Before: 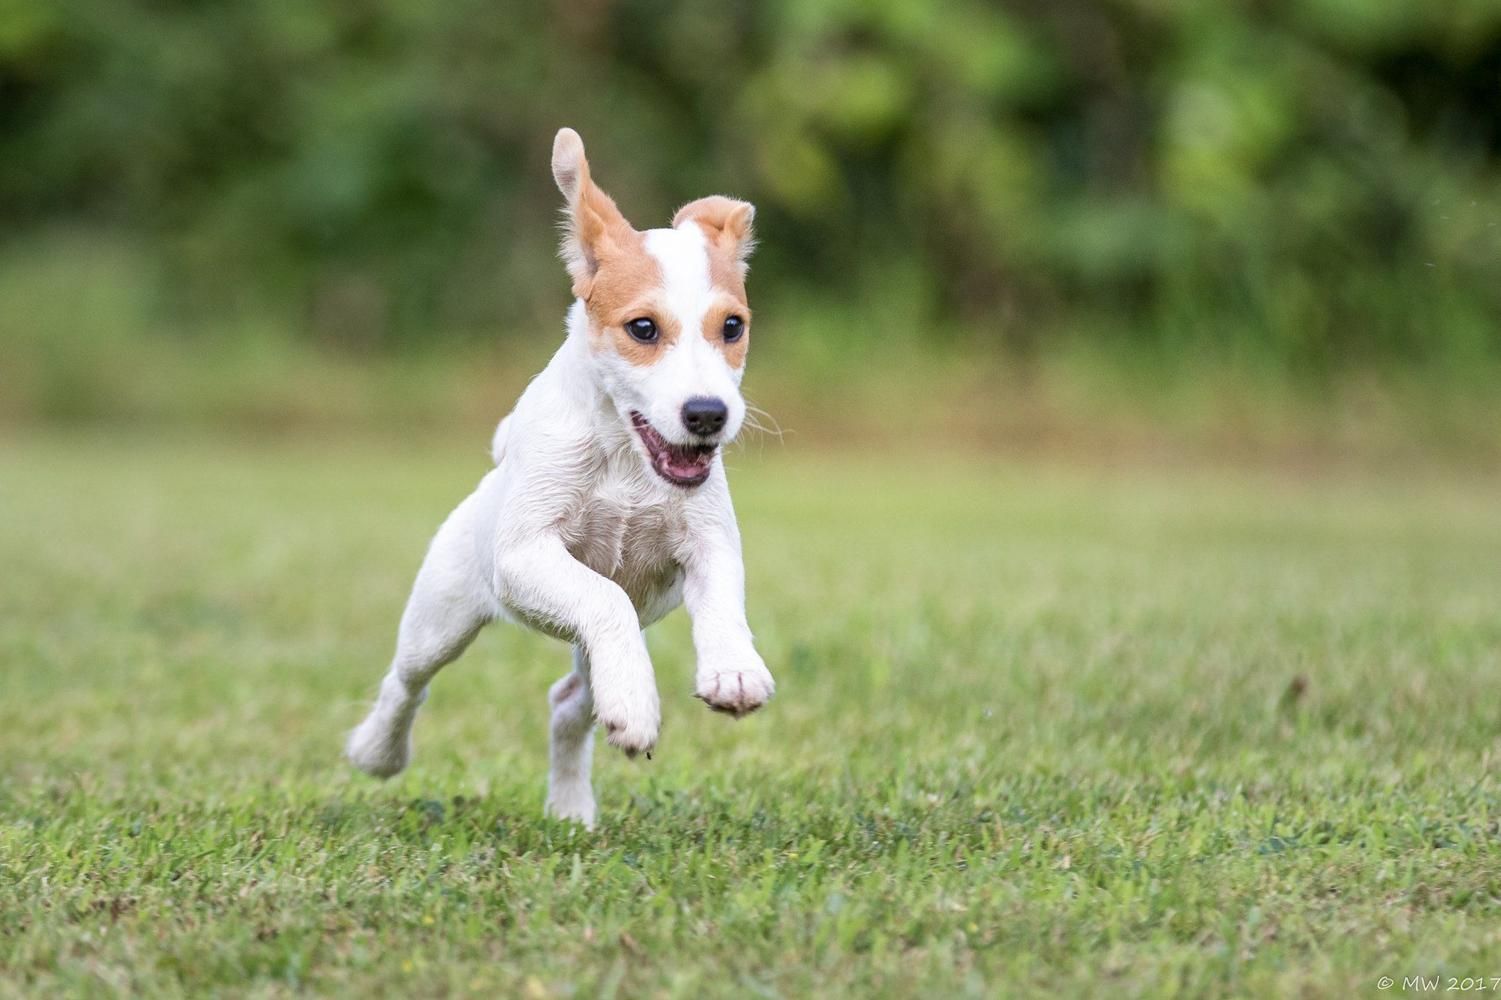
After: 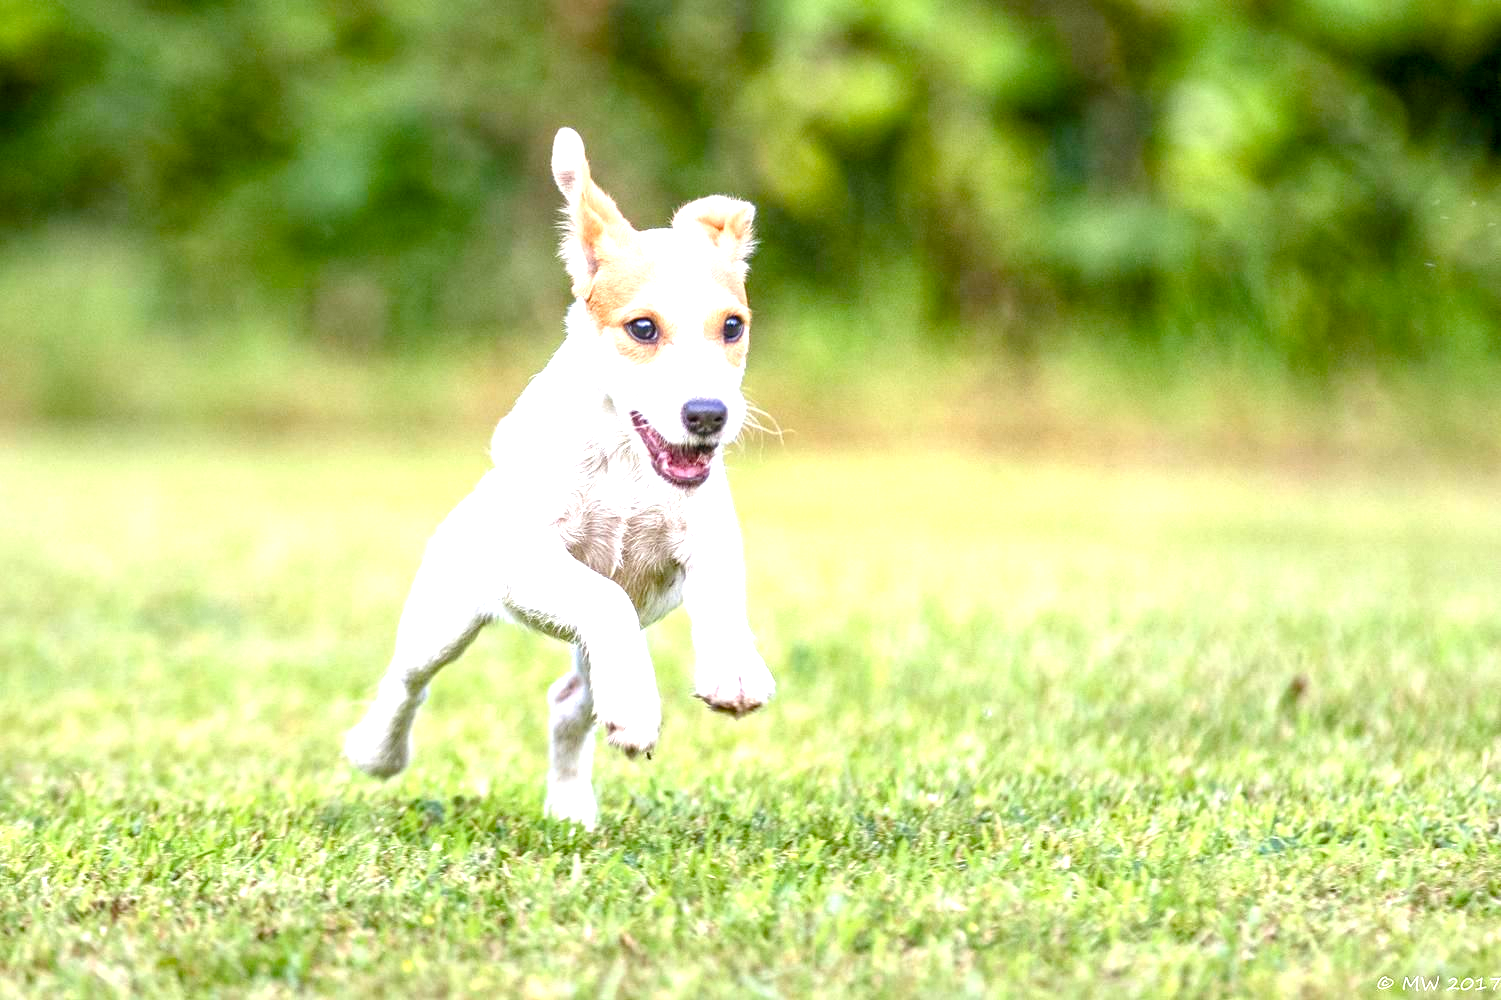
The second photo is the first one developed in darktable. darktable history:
local contrast: on, module defaults
exposure: black level correction 0, exposure 1.2 EV, compensate exposure bias true, compensate highlight preservation false
color balance rgb: perceptual saturation grading › global saturation 35%, perceptual saturation grading › highlights -25%, perceptual saturation grading › shadows 50%
